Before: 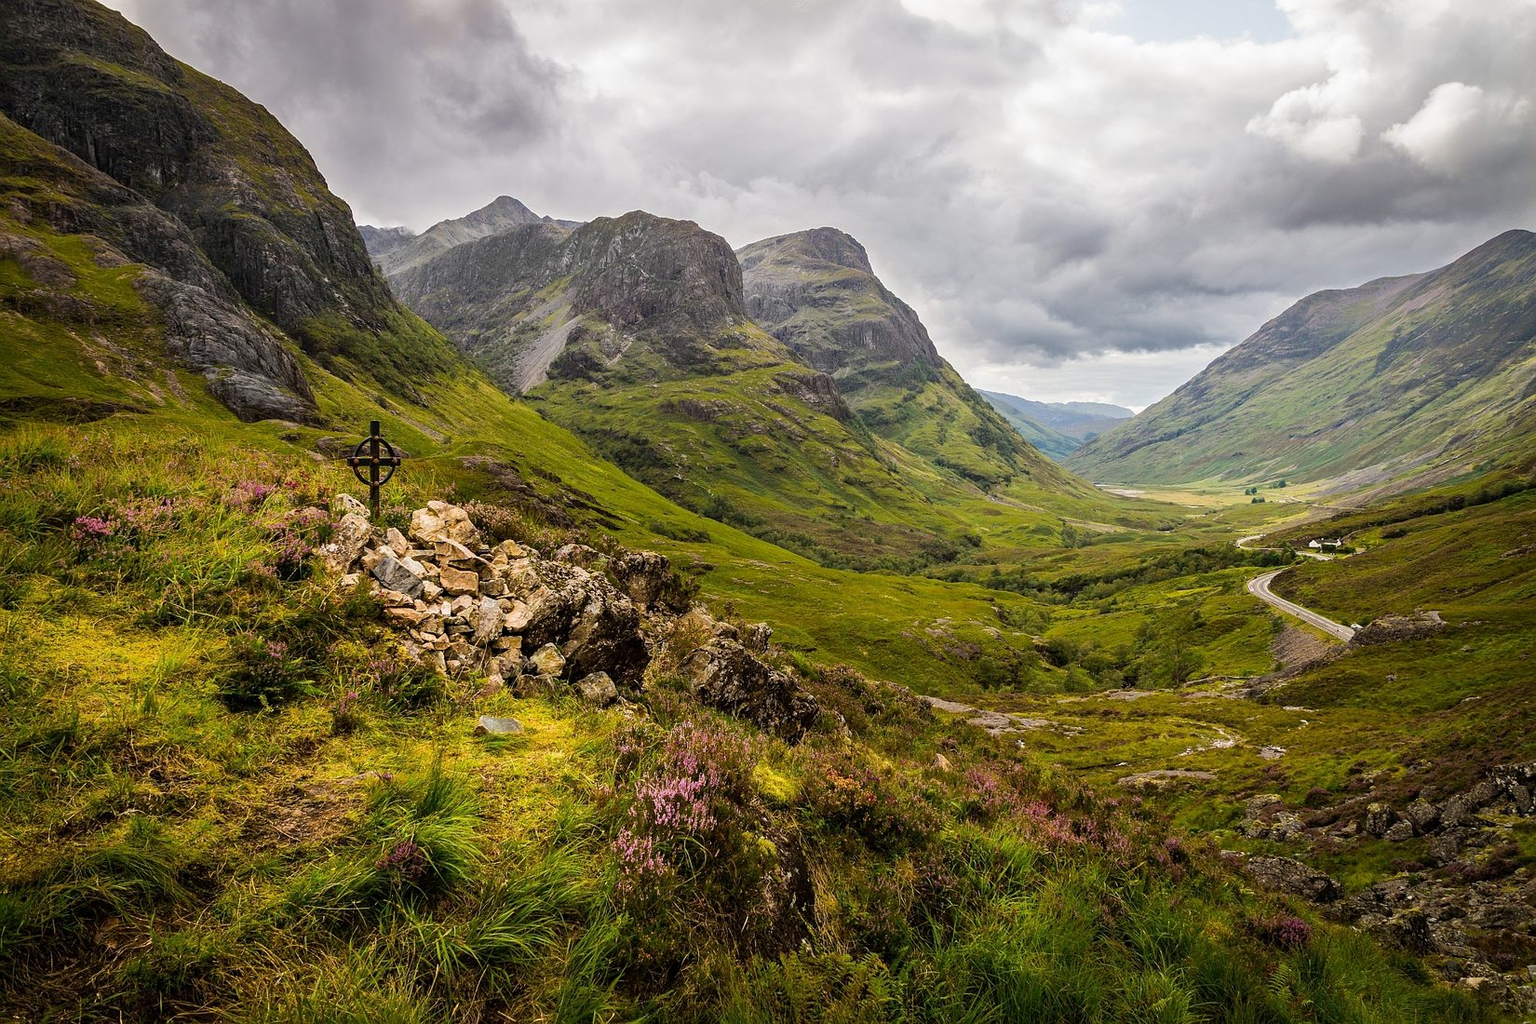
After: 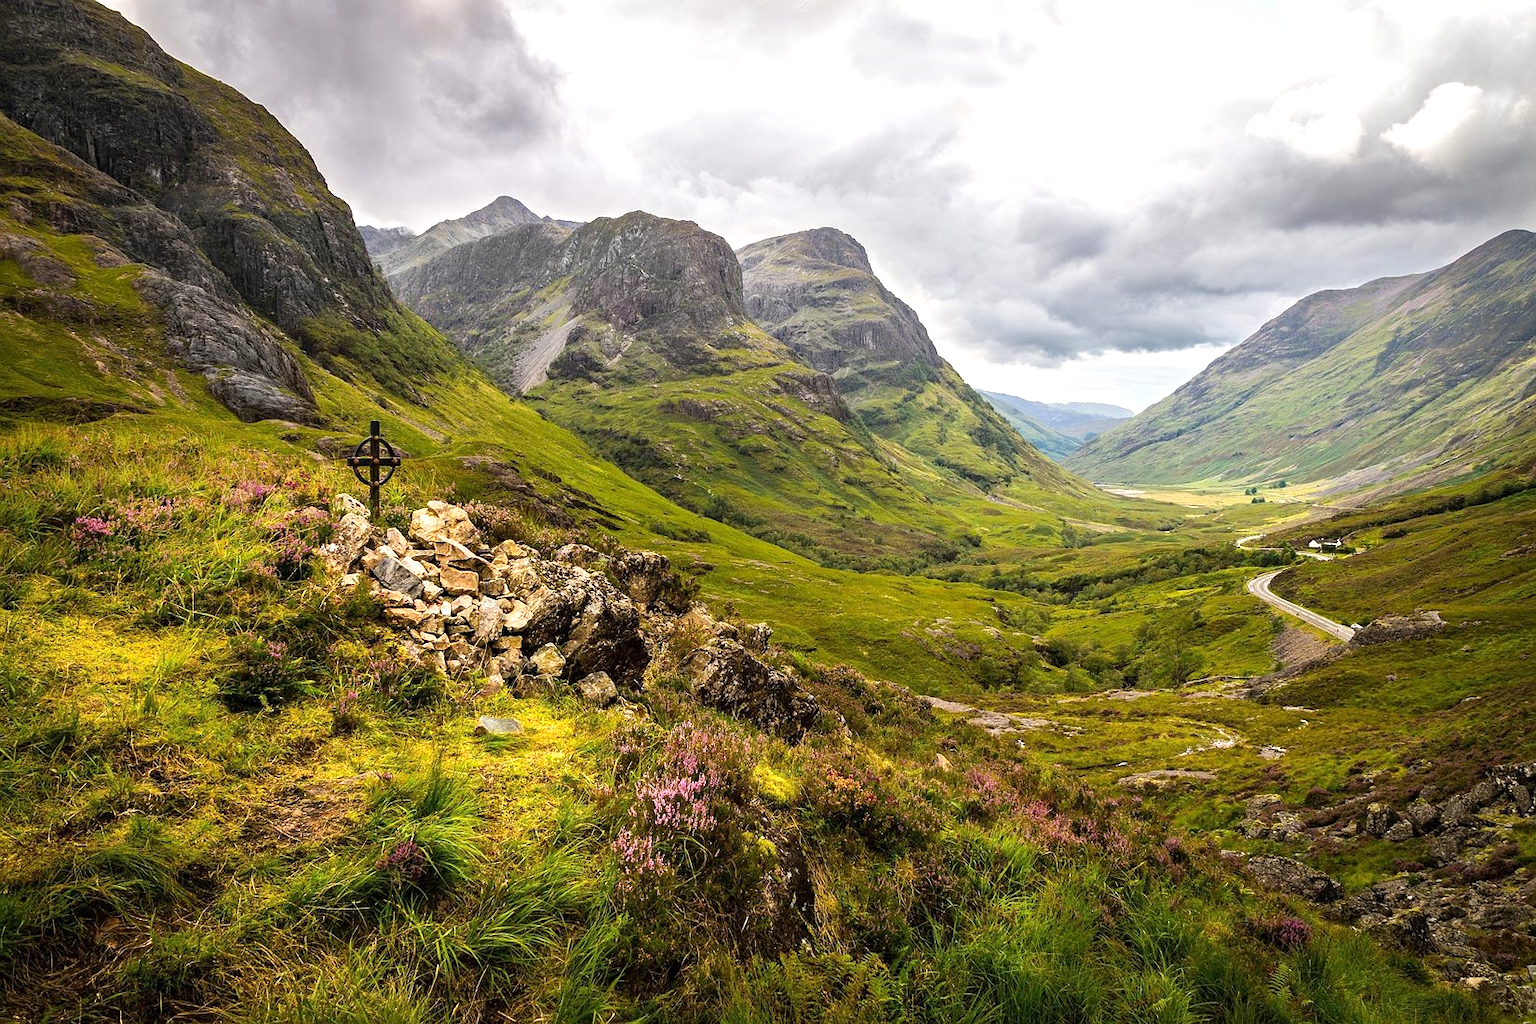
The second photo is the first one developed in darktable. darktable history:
exposure: exposure 0.548 EV, compensate exposure bias true, compensate highlight preservation false
